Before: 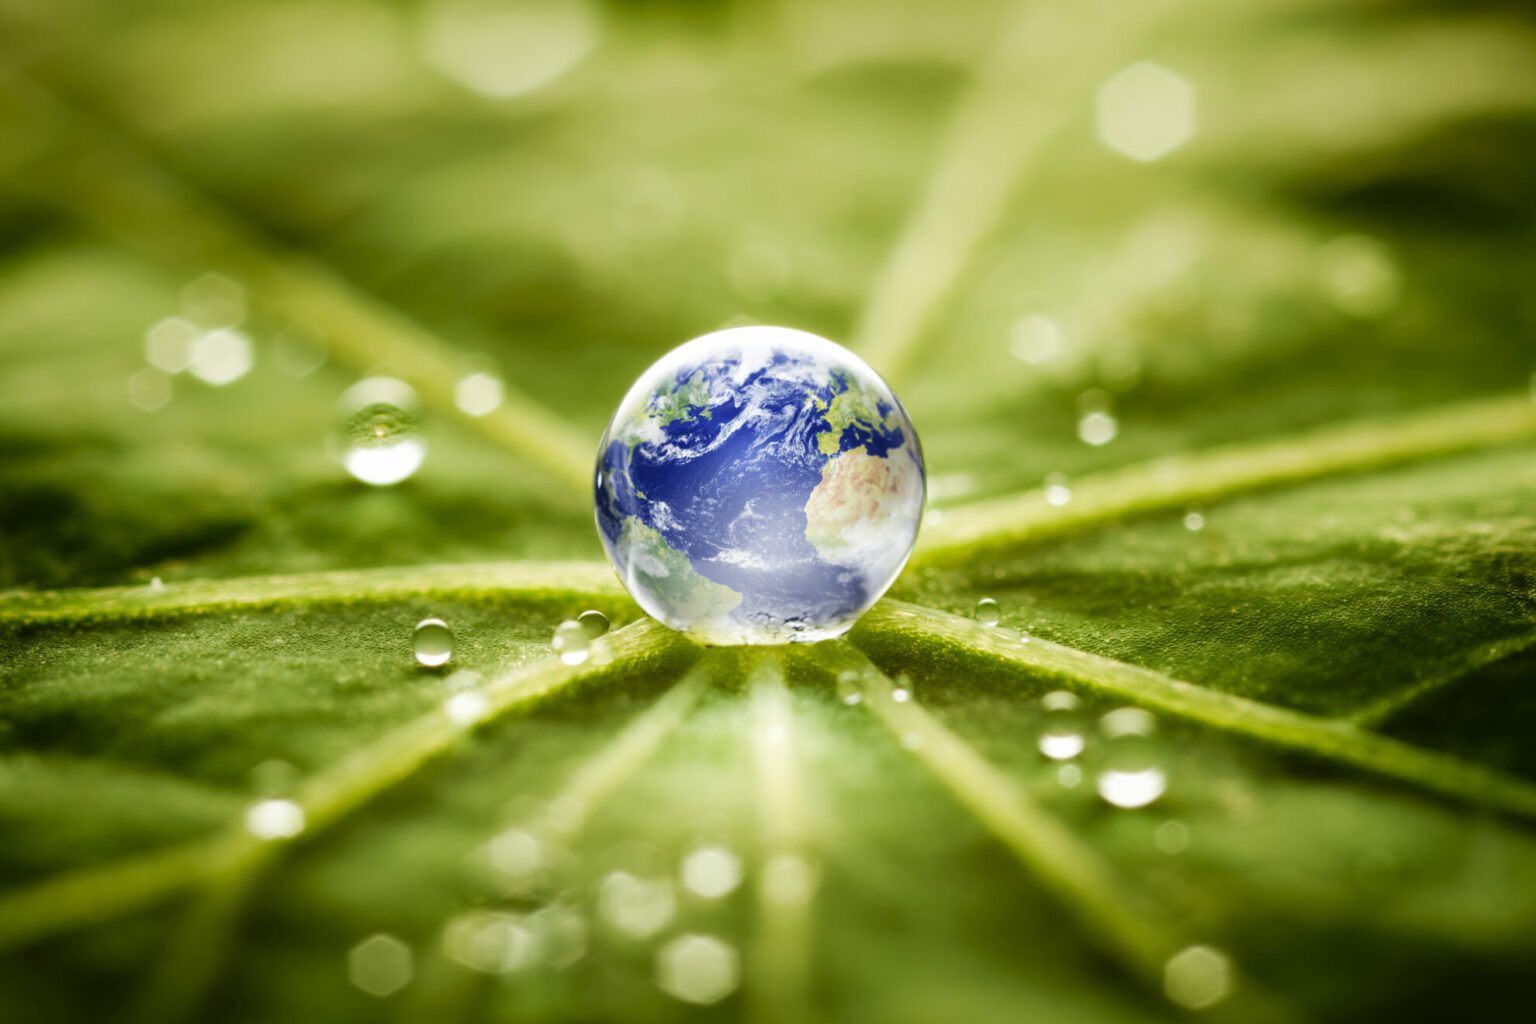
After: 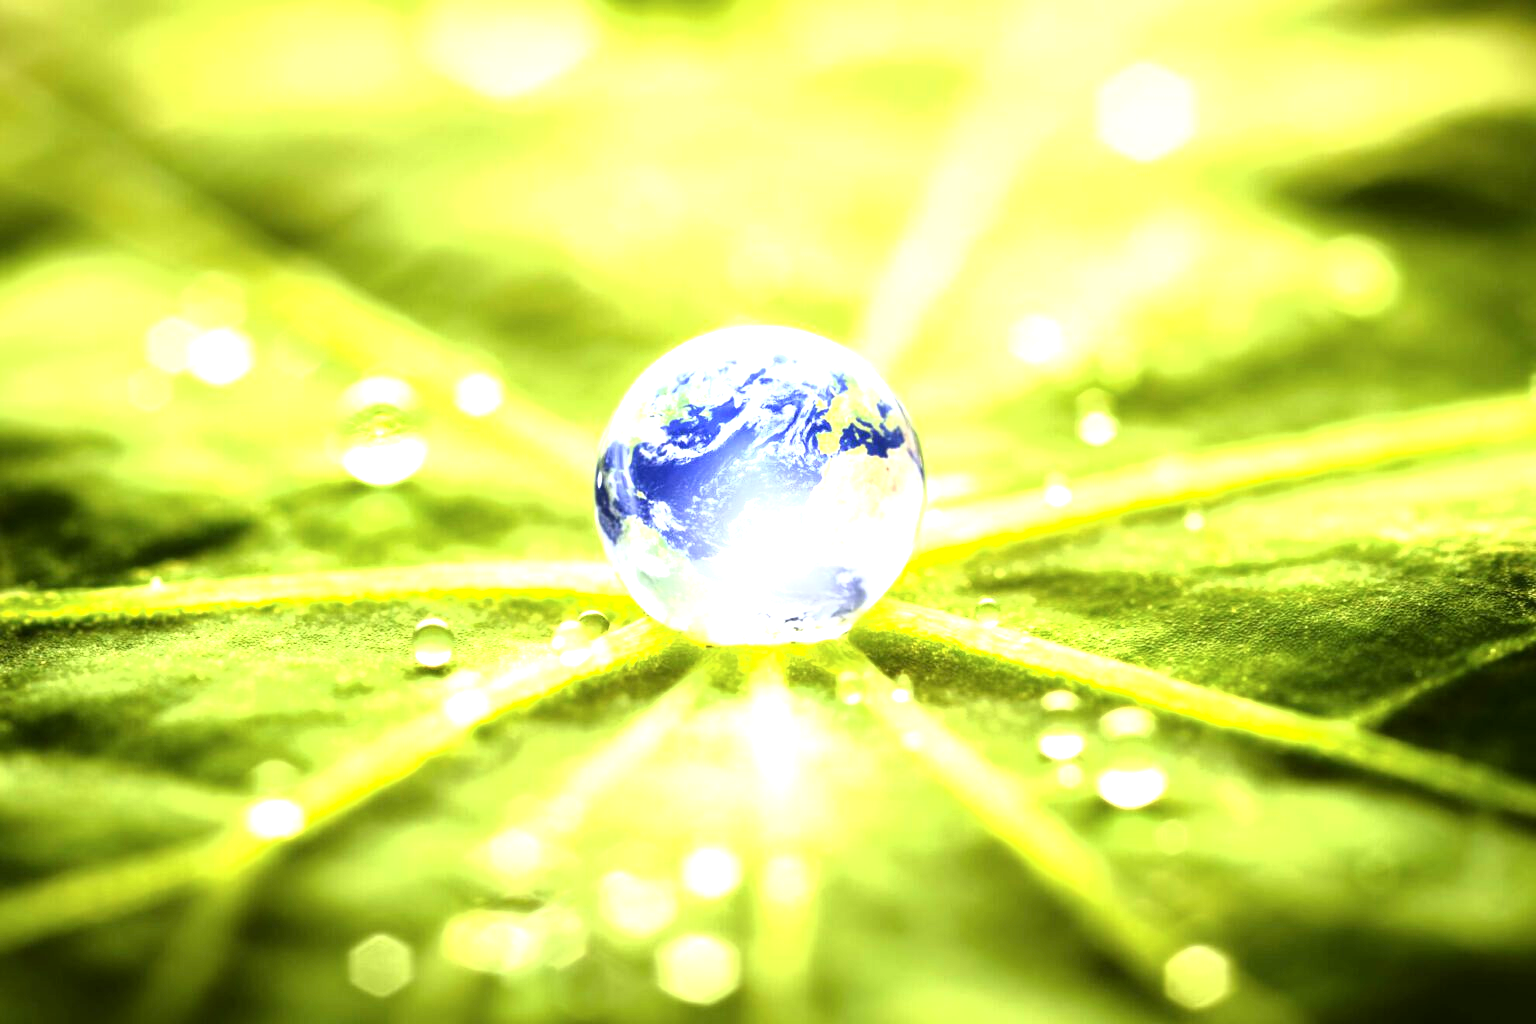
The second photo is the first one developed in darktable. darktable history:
exposure: black level correction 0, exposure 1 EV, compensate highlight preservation false
tone curve: curves: ch0 [(0, 0) (0.003, 0.002) (0.011, 0.01) (0.025, 0.022) (0.044, 0.039) (0.069, 0.061) (0.1, 0.088) (0.136, 0.126) (0.177, 0.167) (0.224, 0.211) (0.277, 0.27) (0.335, 0.335) (0.399, 0.407) (0.468, 0.485) (0.543, 0.569) (0.623, 0.659) (0.709, 0.756) (0.801, 0.851) (0.898, 0.961) (1, 1)], color space Lab, independent channels, preserve colors none
tone equalizer: -8 EV -0.761 EV, -7 EV -0.714 EV, -6 EV -0.626 EV, -5 EV -0.368 EV, -3 EV 0.388 EV, -2 EV 0.6 EV, -1 EV 0.675 EV, +0 EV 0.777 EV
